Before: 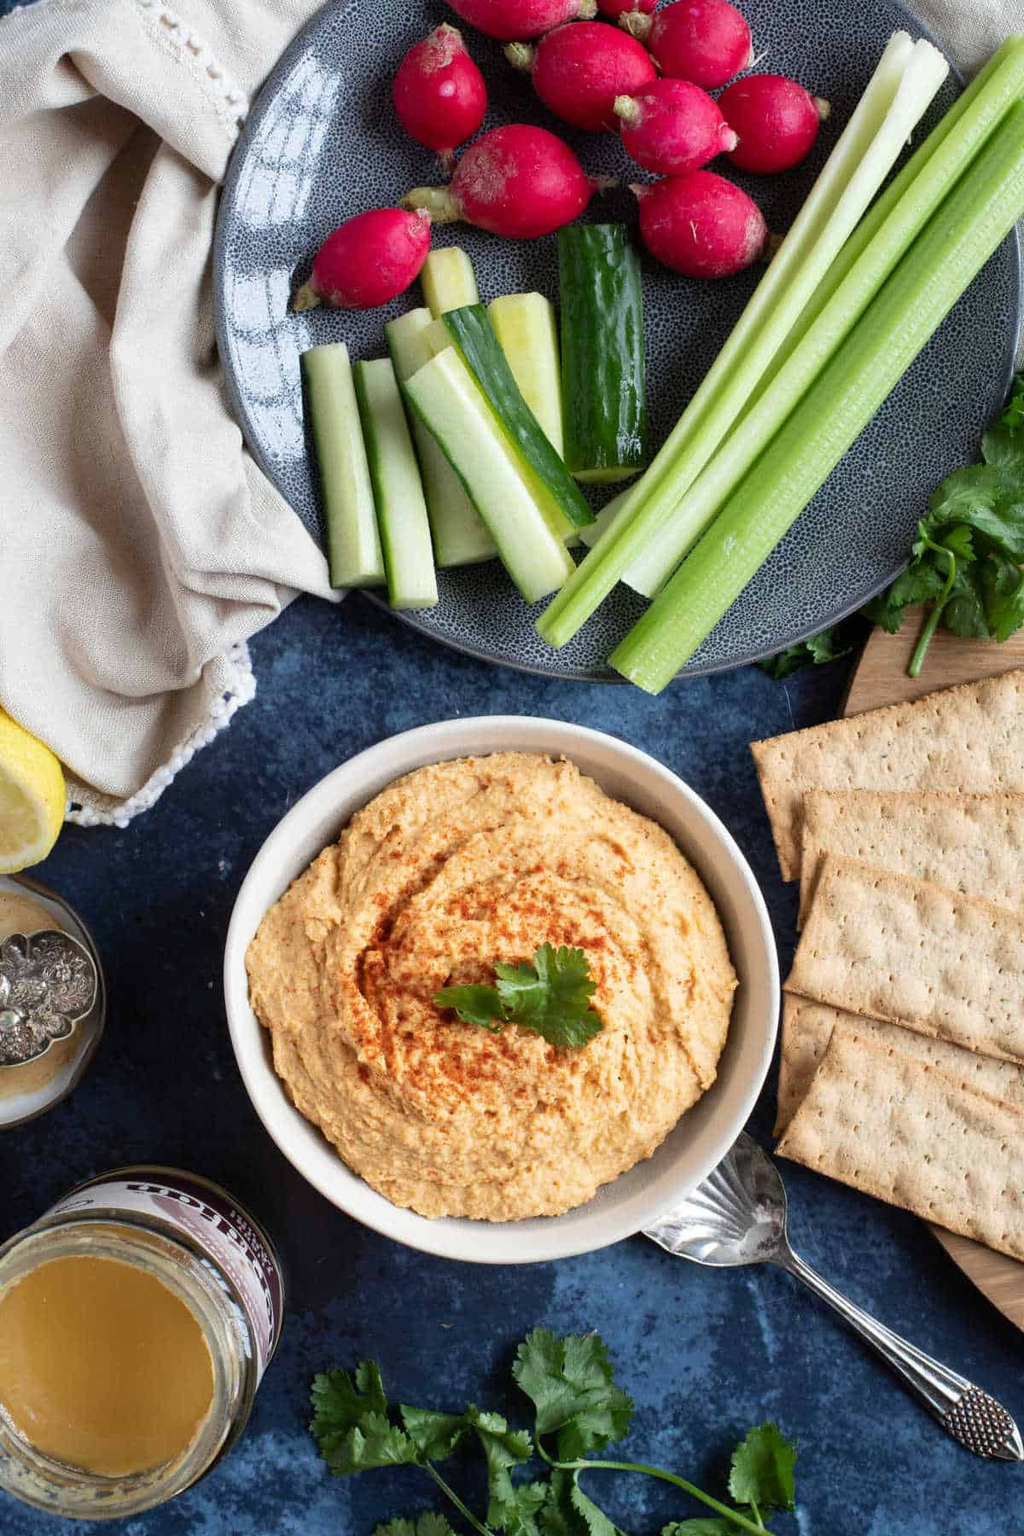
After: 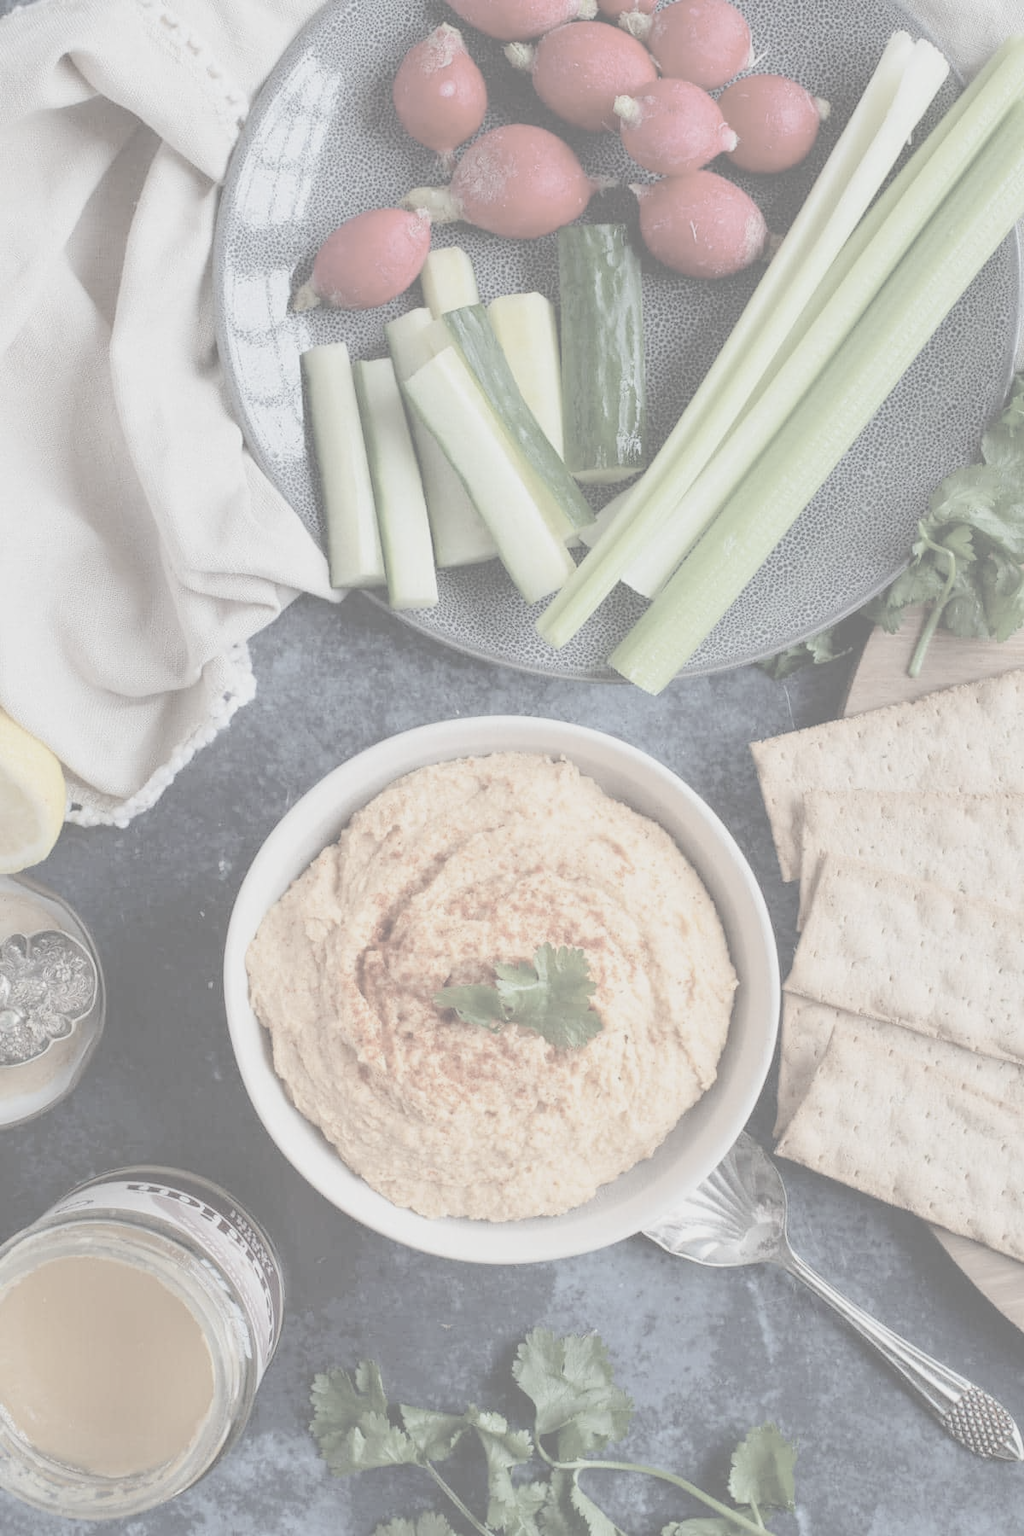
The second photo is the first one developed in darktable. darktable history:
contrast brightness saturation: contrast -0.333, brightness 0.752, saturation -0.785
